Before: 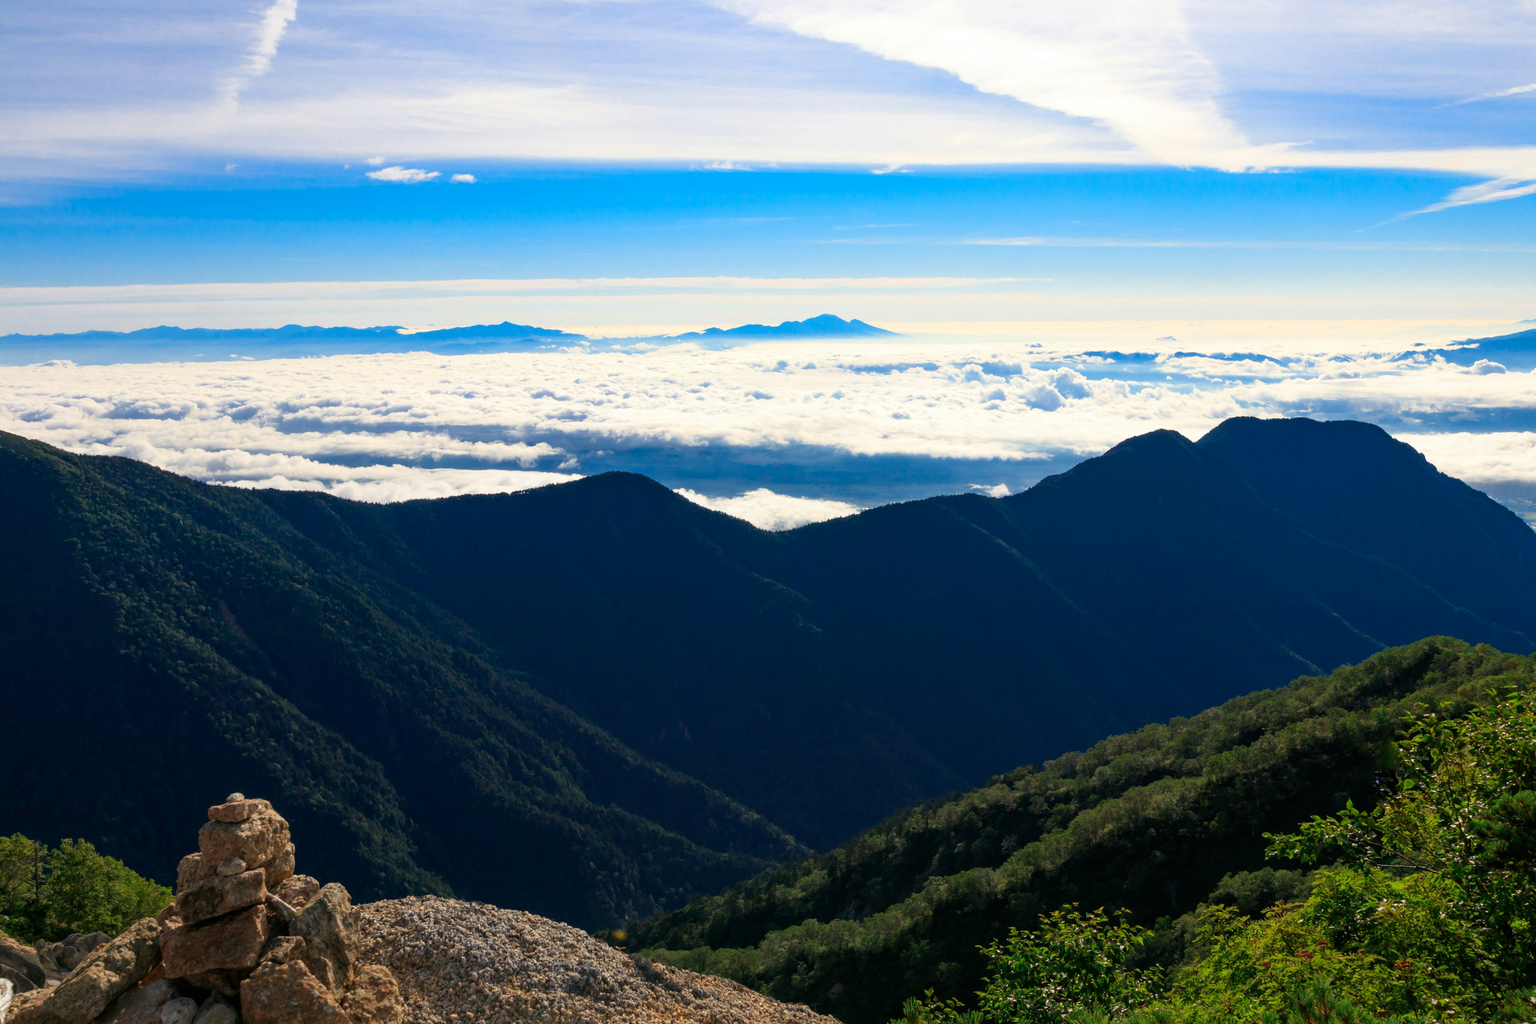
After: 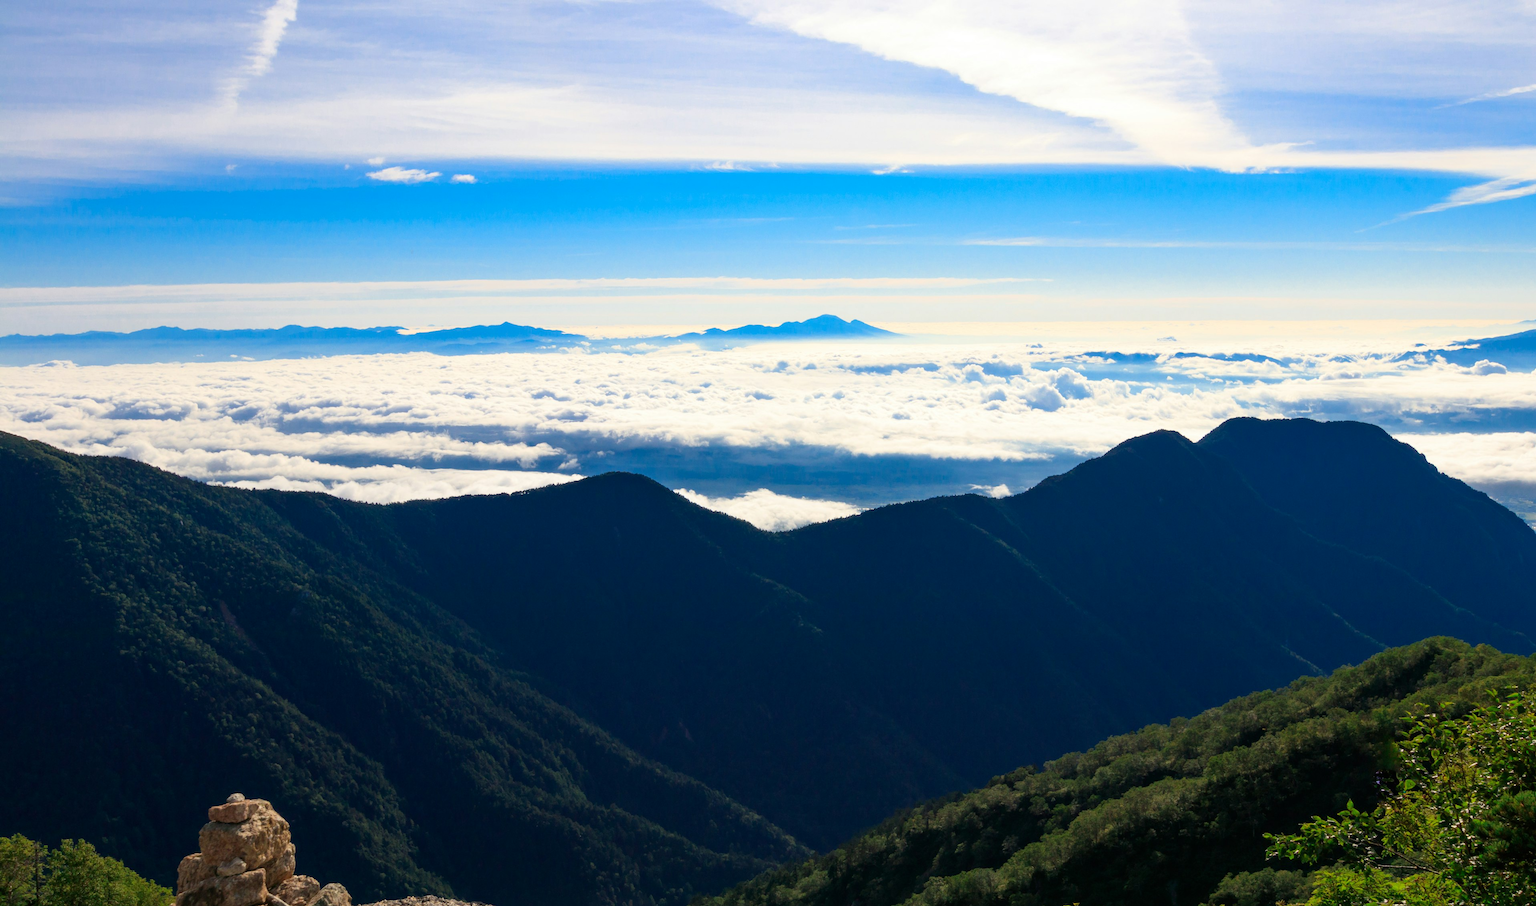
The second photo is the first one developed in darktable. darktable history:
crop and rotate: top 0%, bottom 11.507%
